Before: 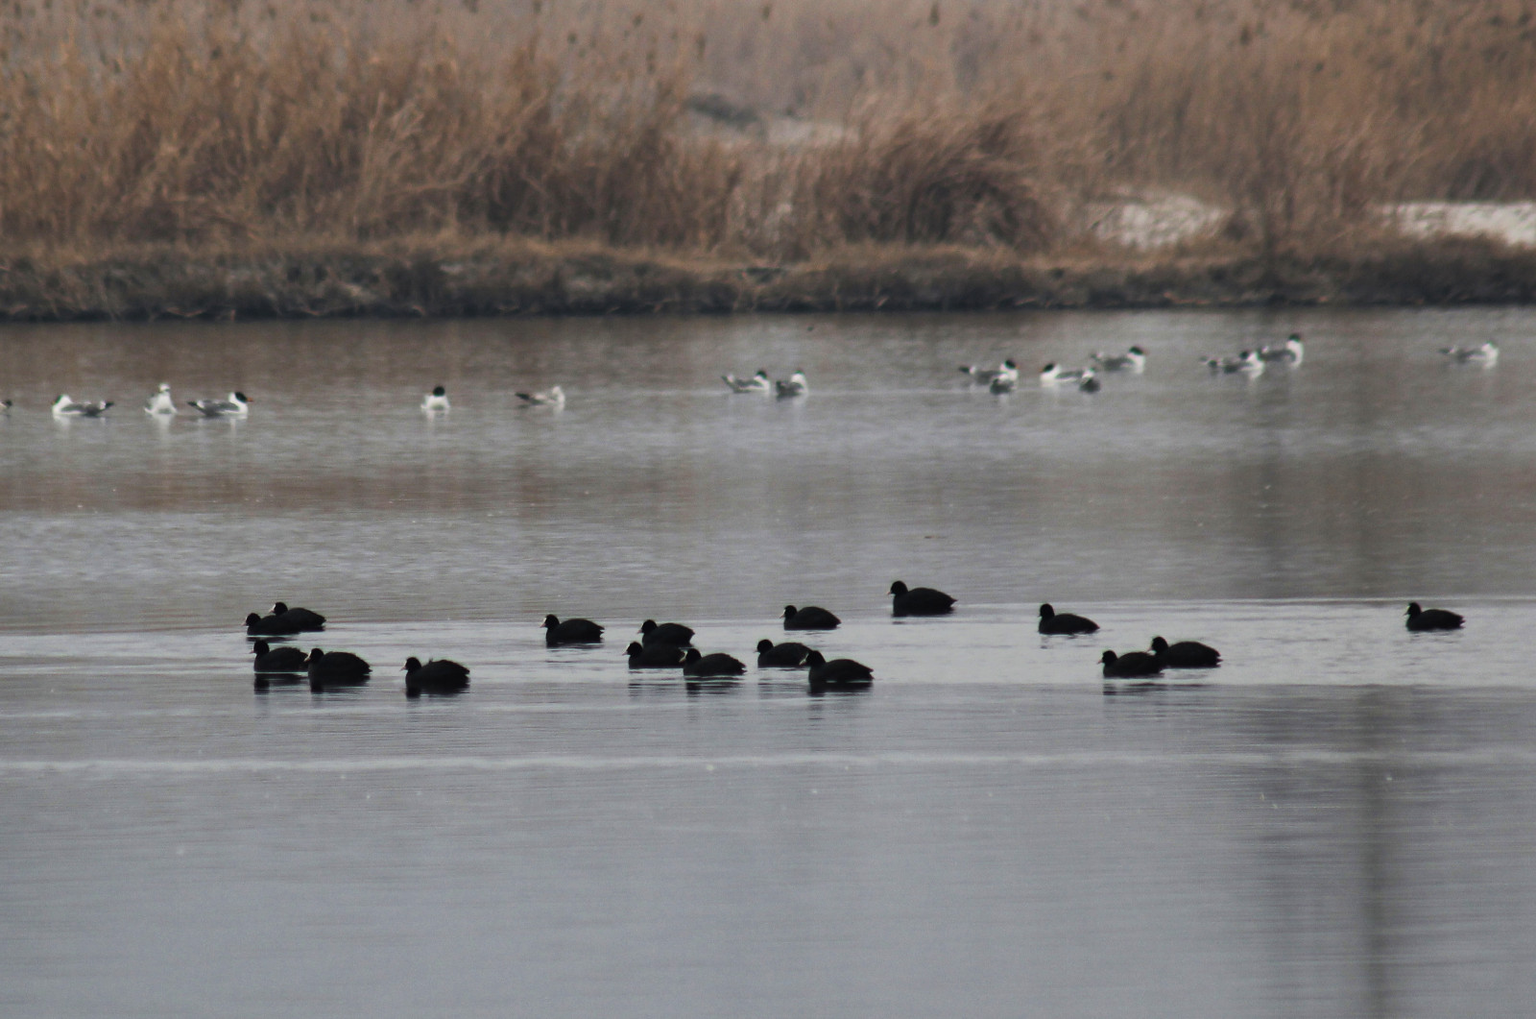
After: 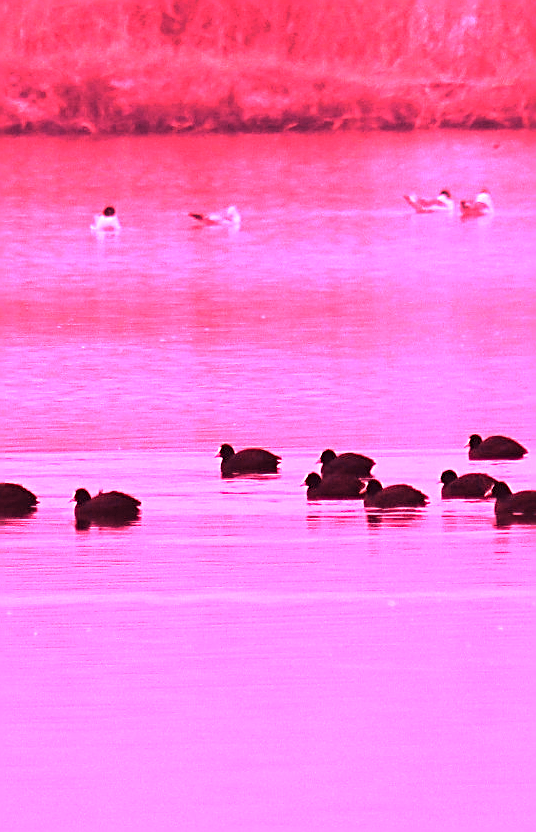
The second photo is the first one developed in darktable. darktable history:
crop and rotate: left 21.77%, top 18.528%, right 44.676%, bottom 2.997%
white balance: red 4.26, blue 1.802
exposure: compensate highlight preservation false
sharpen: on, module defaults
